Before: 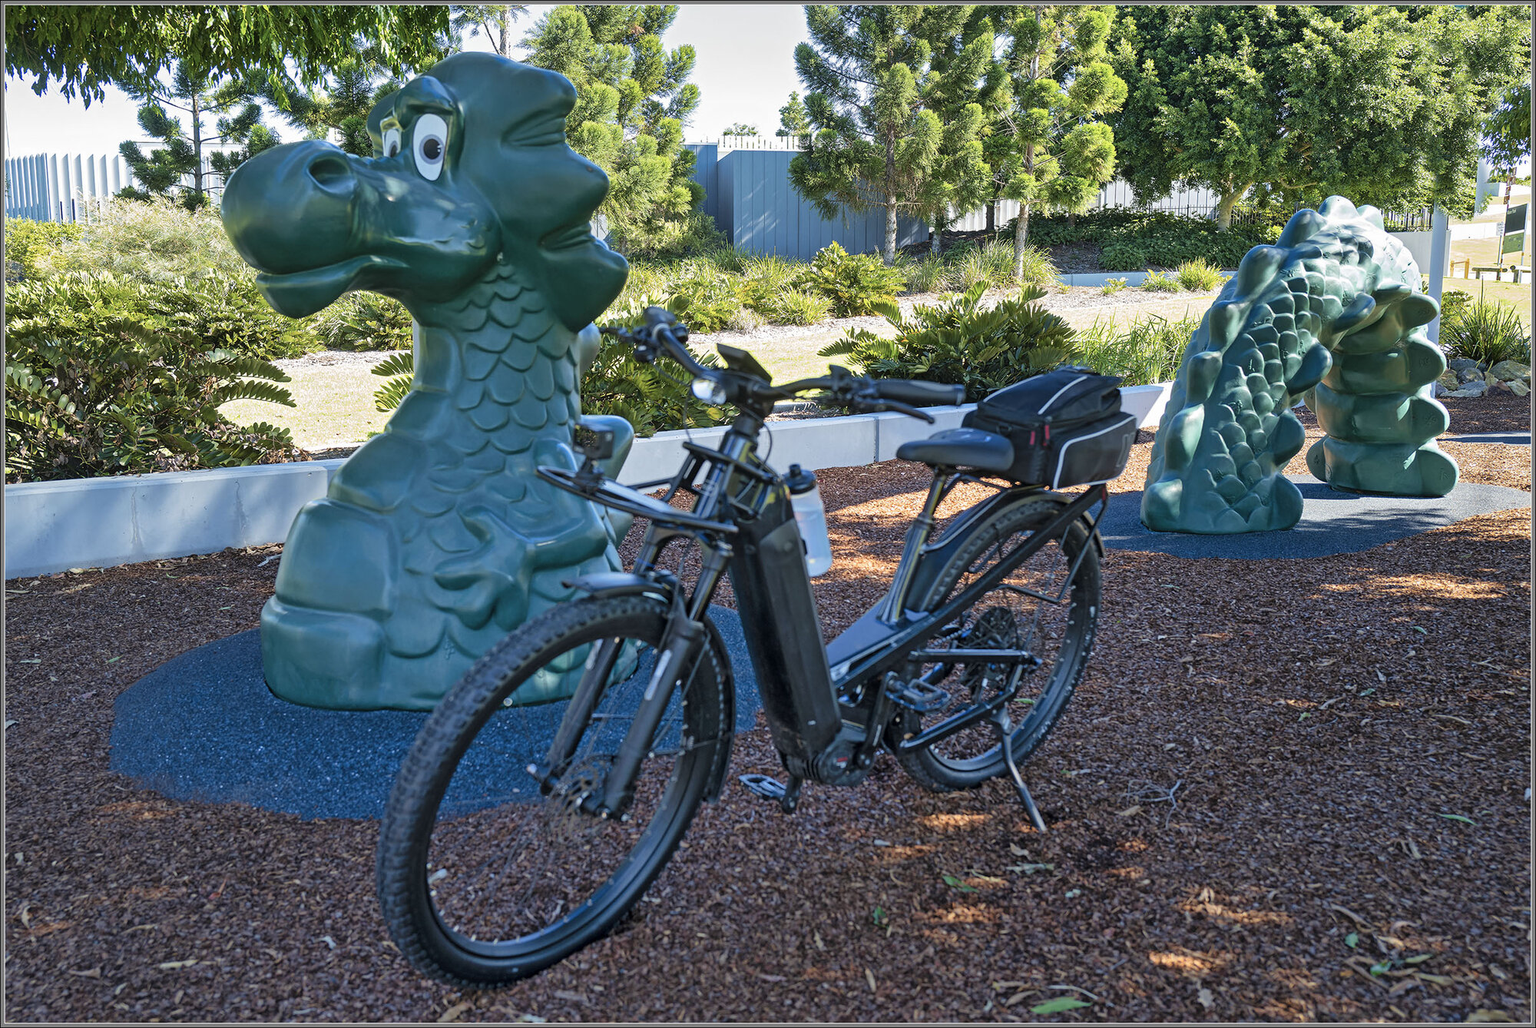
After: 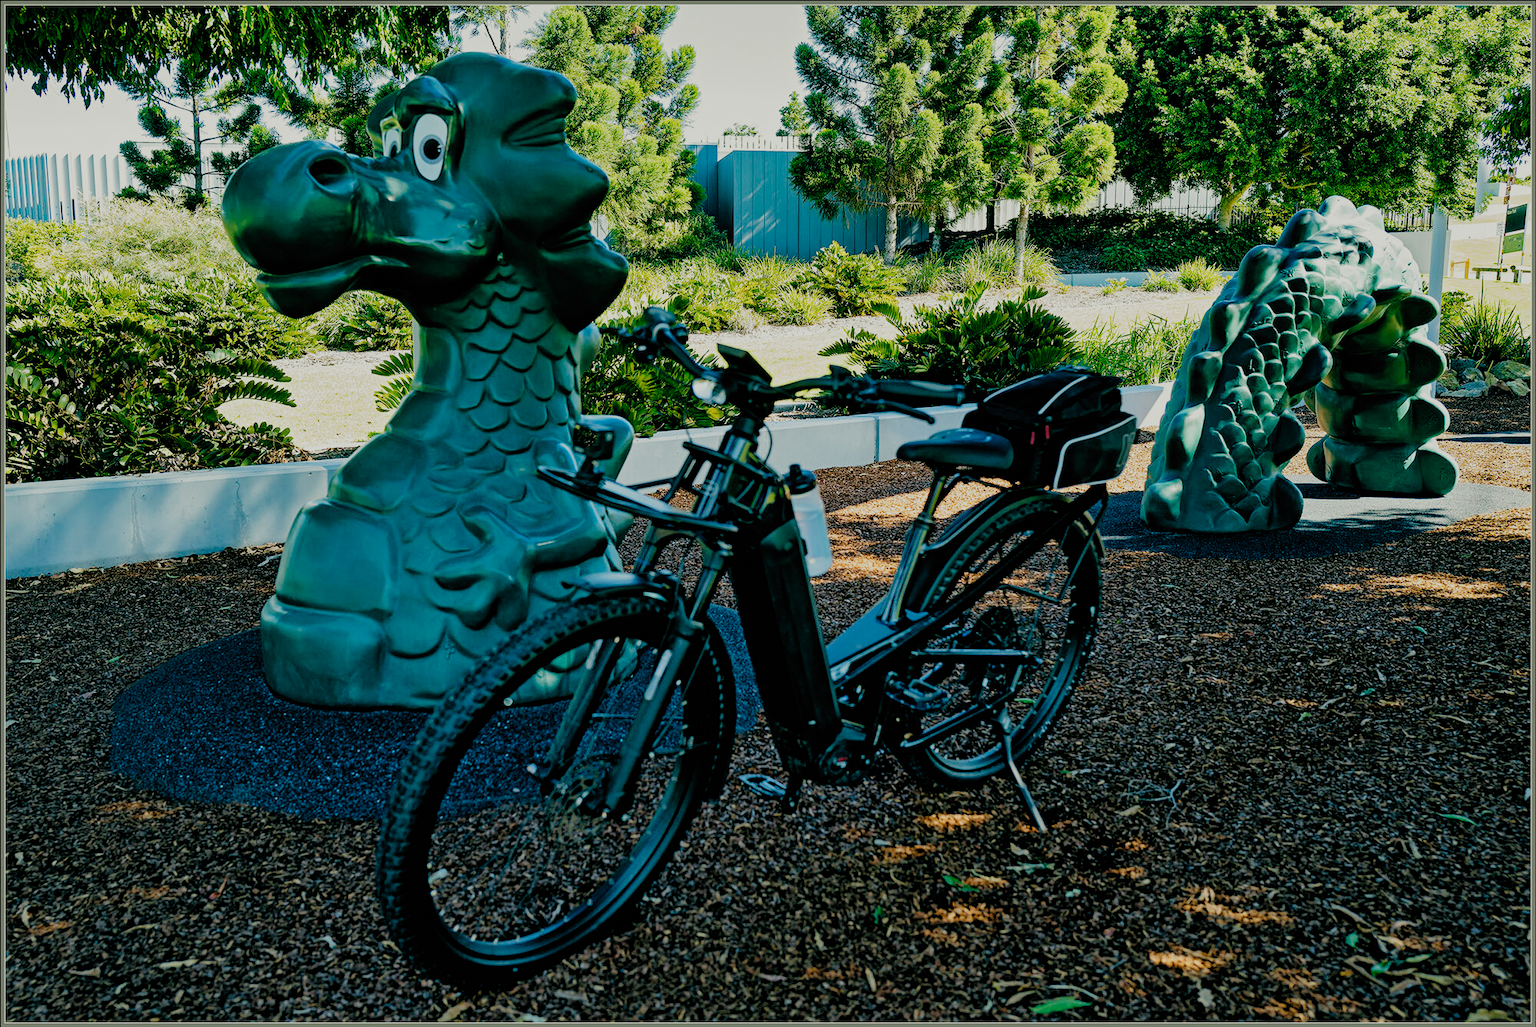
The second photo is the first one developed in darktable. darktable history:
filmic rgb: black relative exposure -2.85 EV, white relative exposure 4.56 EV, hardness 1.77, contrast 1.25, preserve chrominance no, color science v5 (2021)
color balance: lift [1.005, 0.99, 1.007, 1.01], gamma [1, 1.034, 1.032, 0.966], gain [0.873, 1.055, 1.067, 0.933]
